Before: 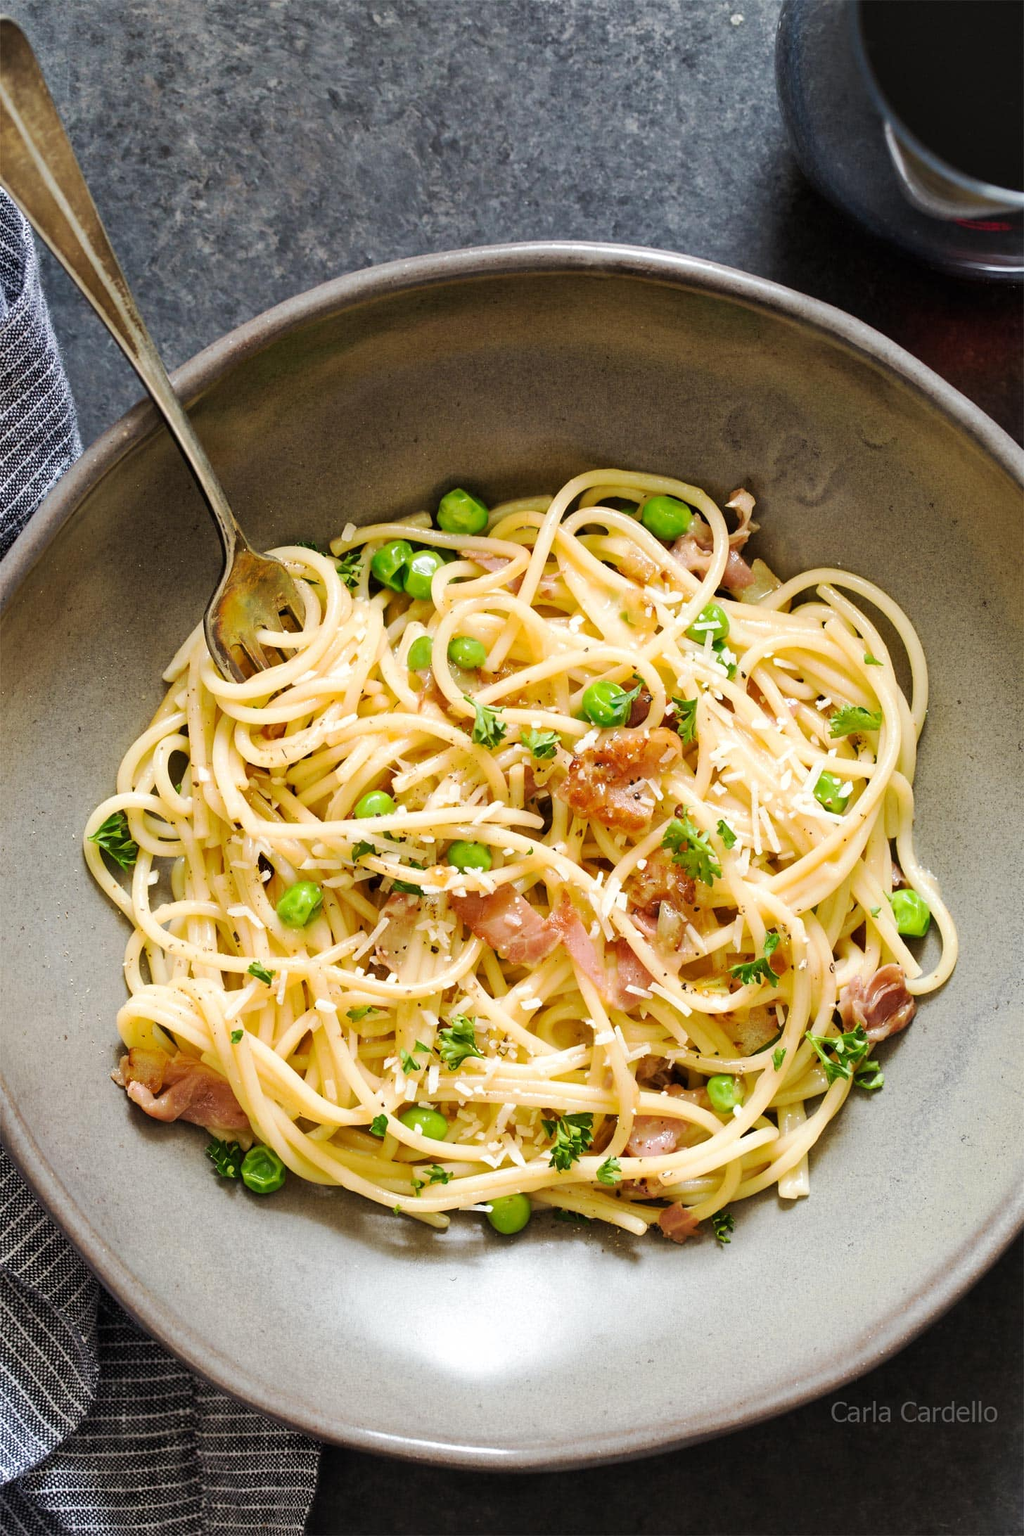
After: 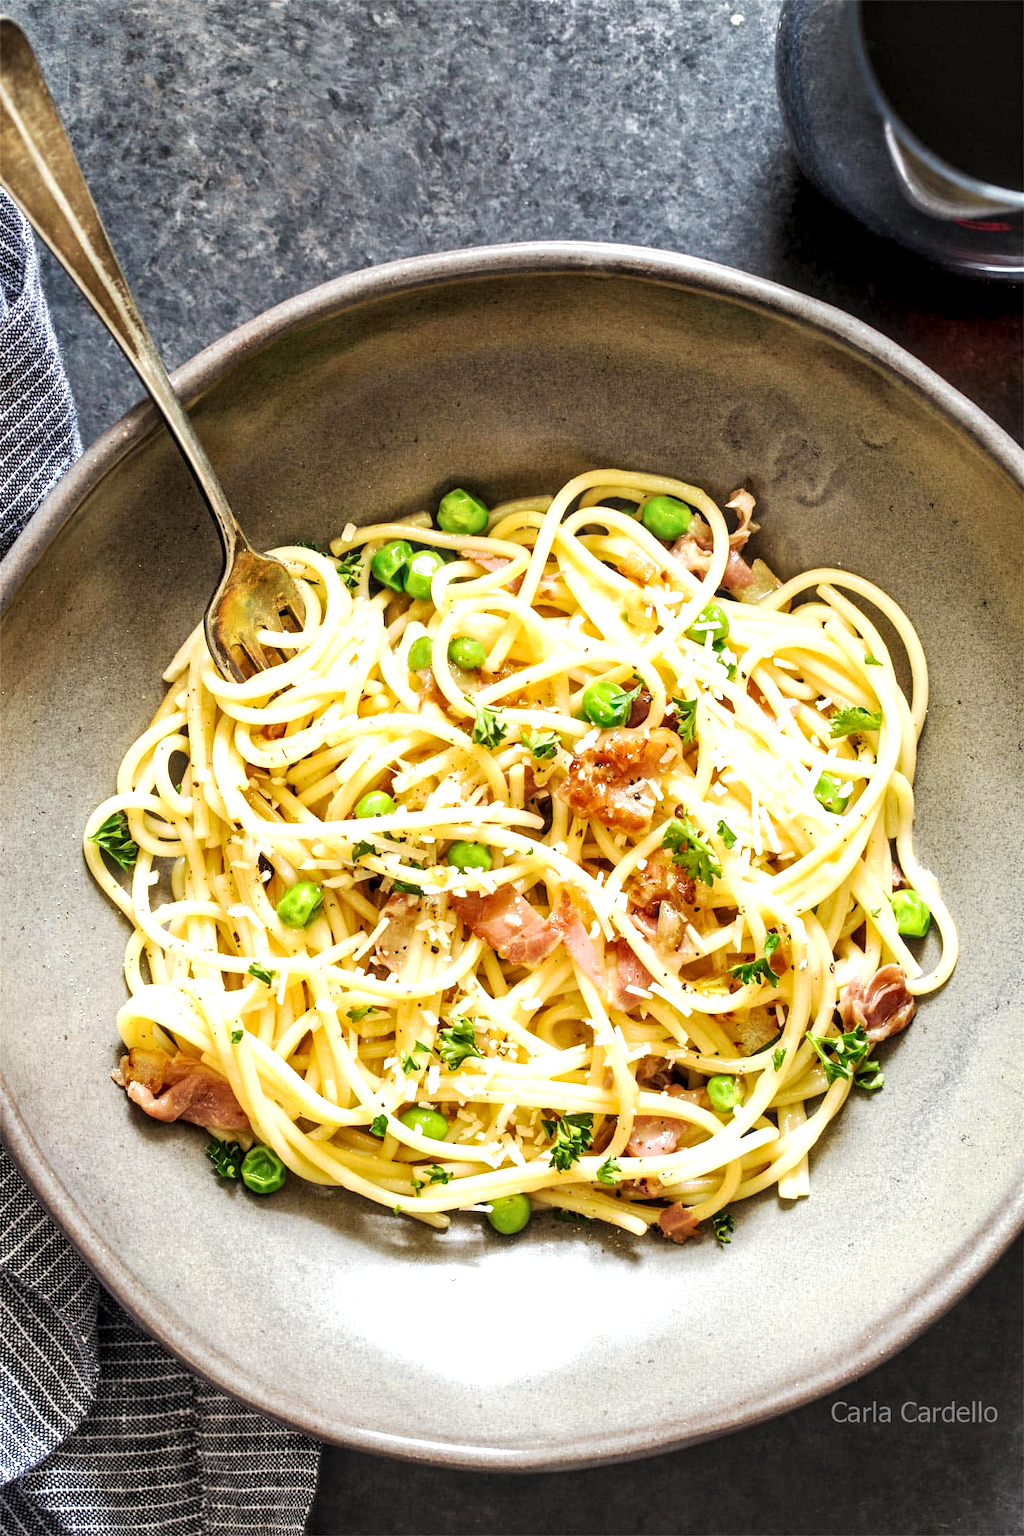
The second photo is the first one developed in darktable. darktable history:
exposure: black level correction -0.002, exposure 0.54 EV, compensate highlight preservation false
white balance: red 1, blue 1
local contrast: detail 150%
